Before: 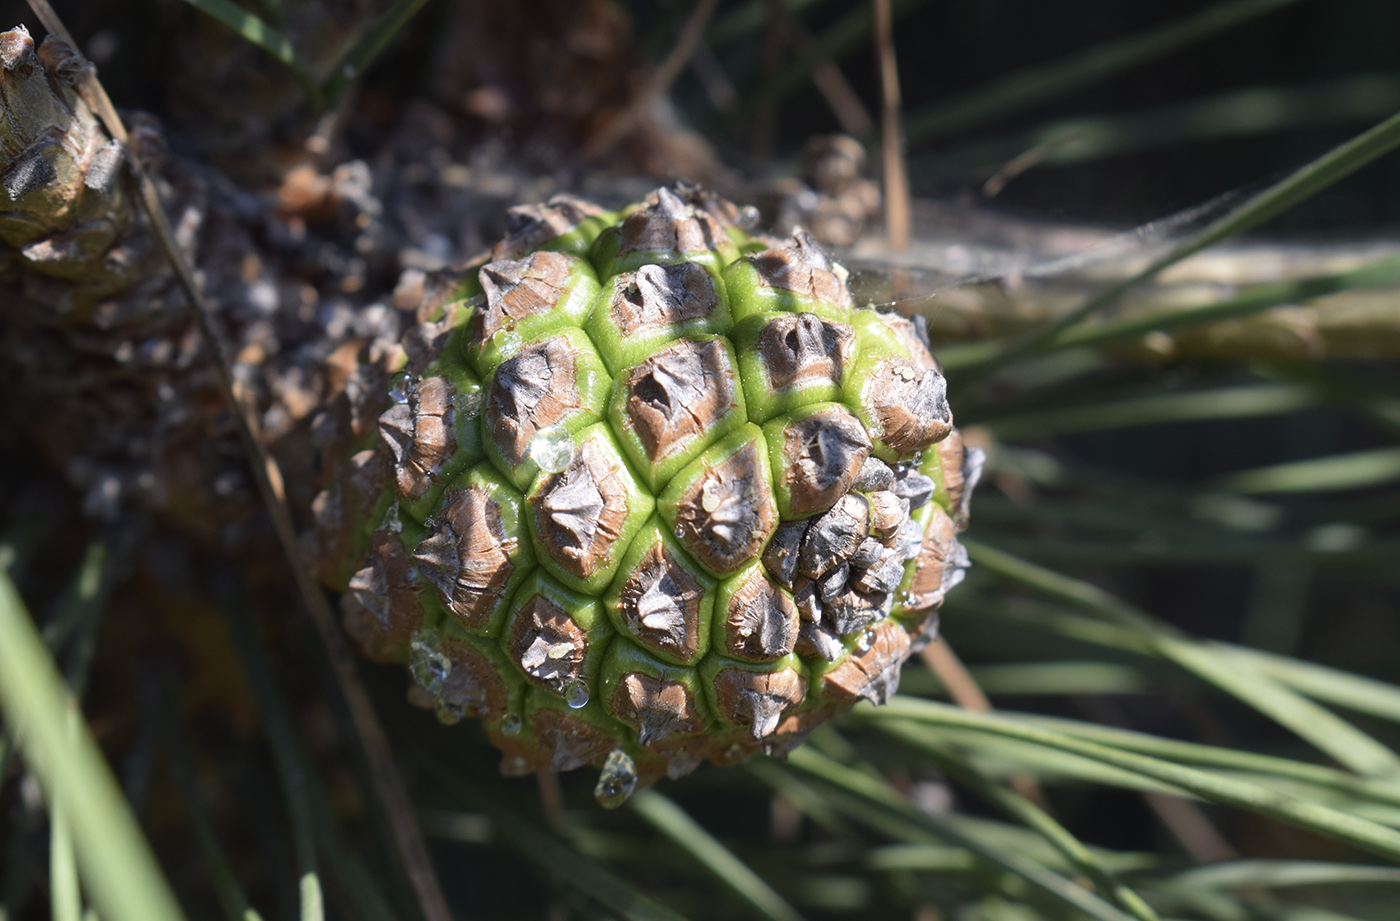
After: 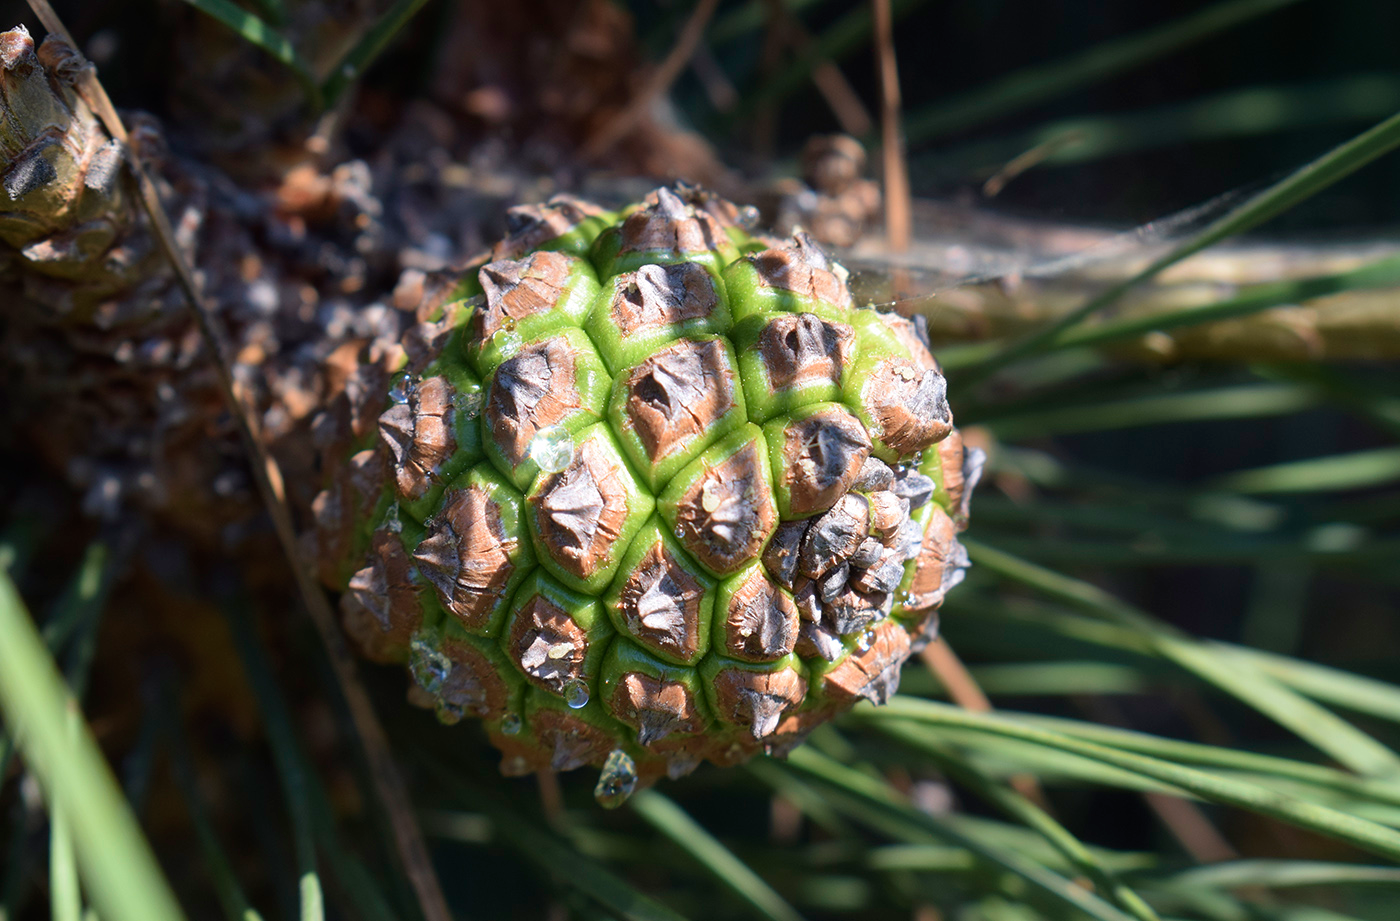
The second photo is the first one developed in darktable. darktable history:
velvia: on, module defaults
bloom: size 3%, threshold 100%, strength 0%
